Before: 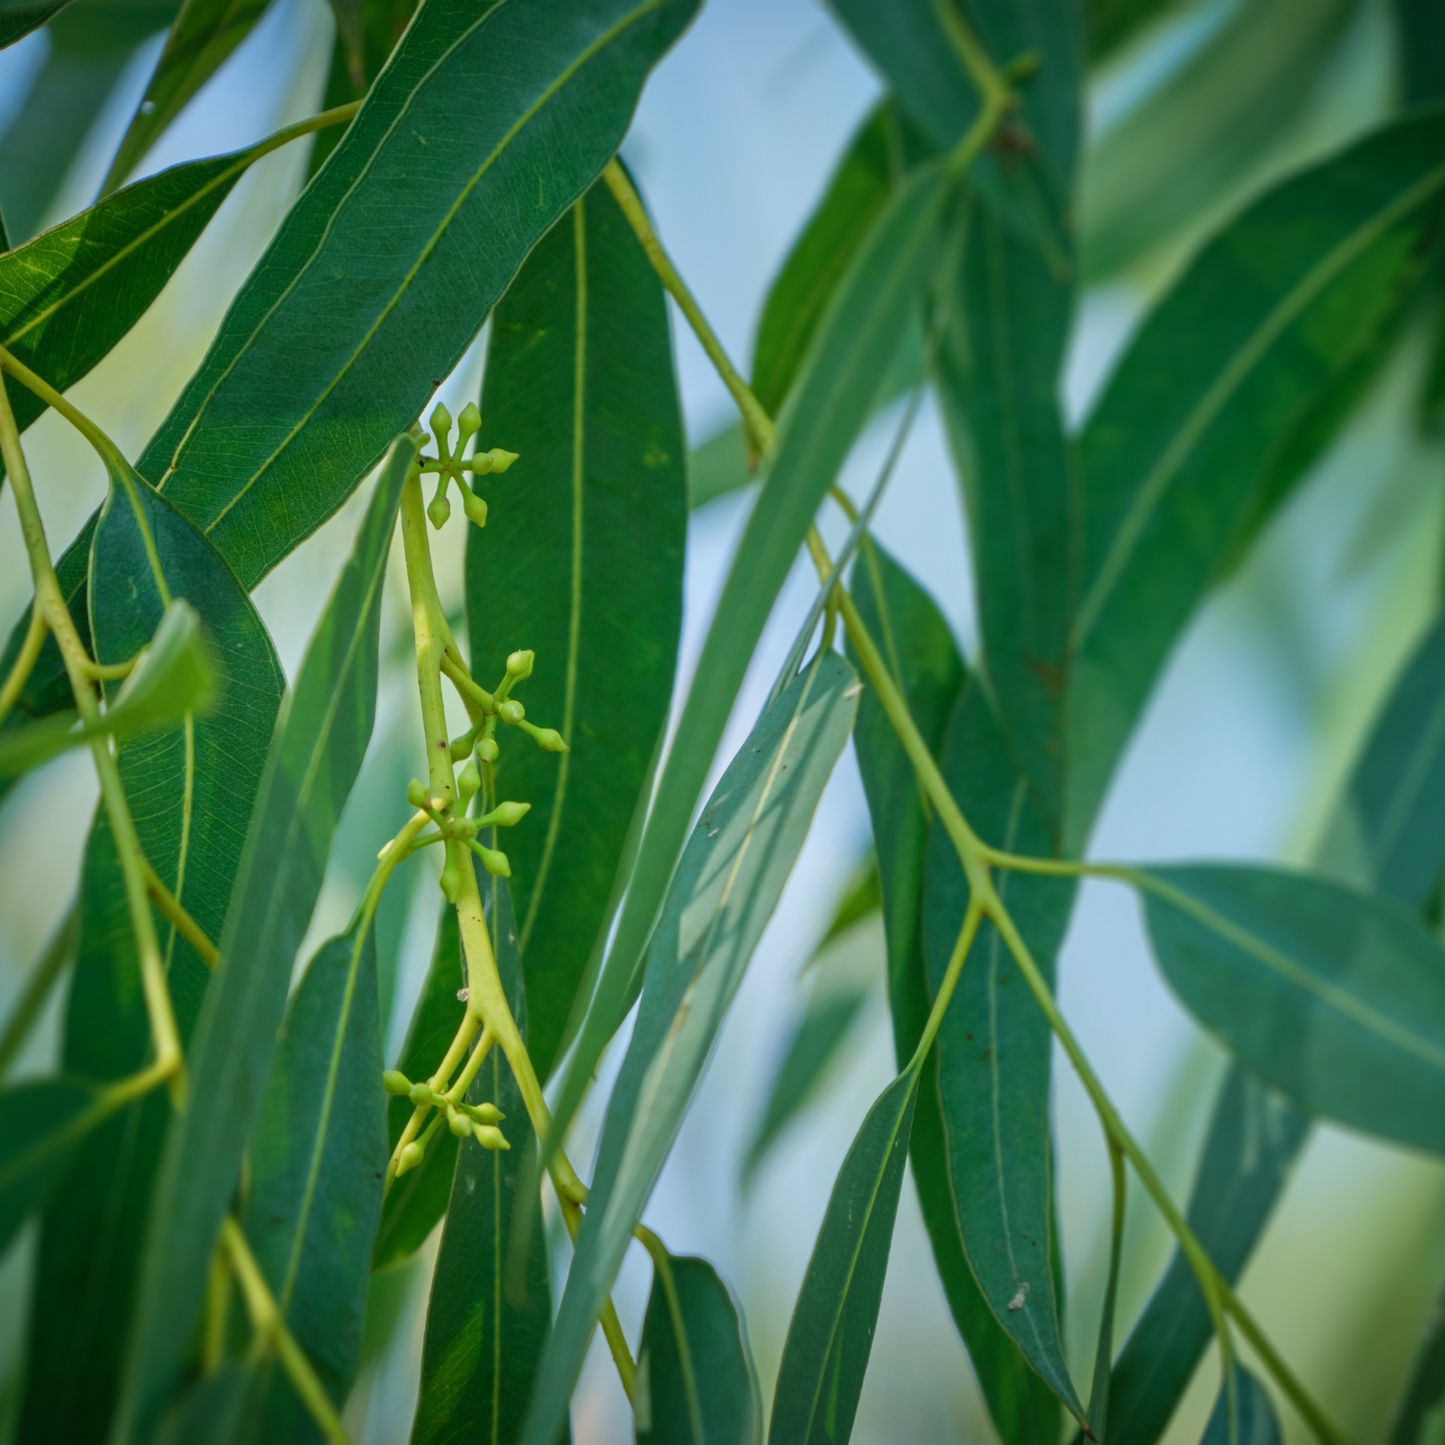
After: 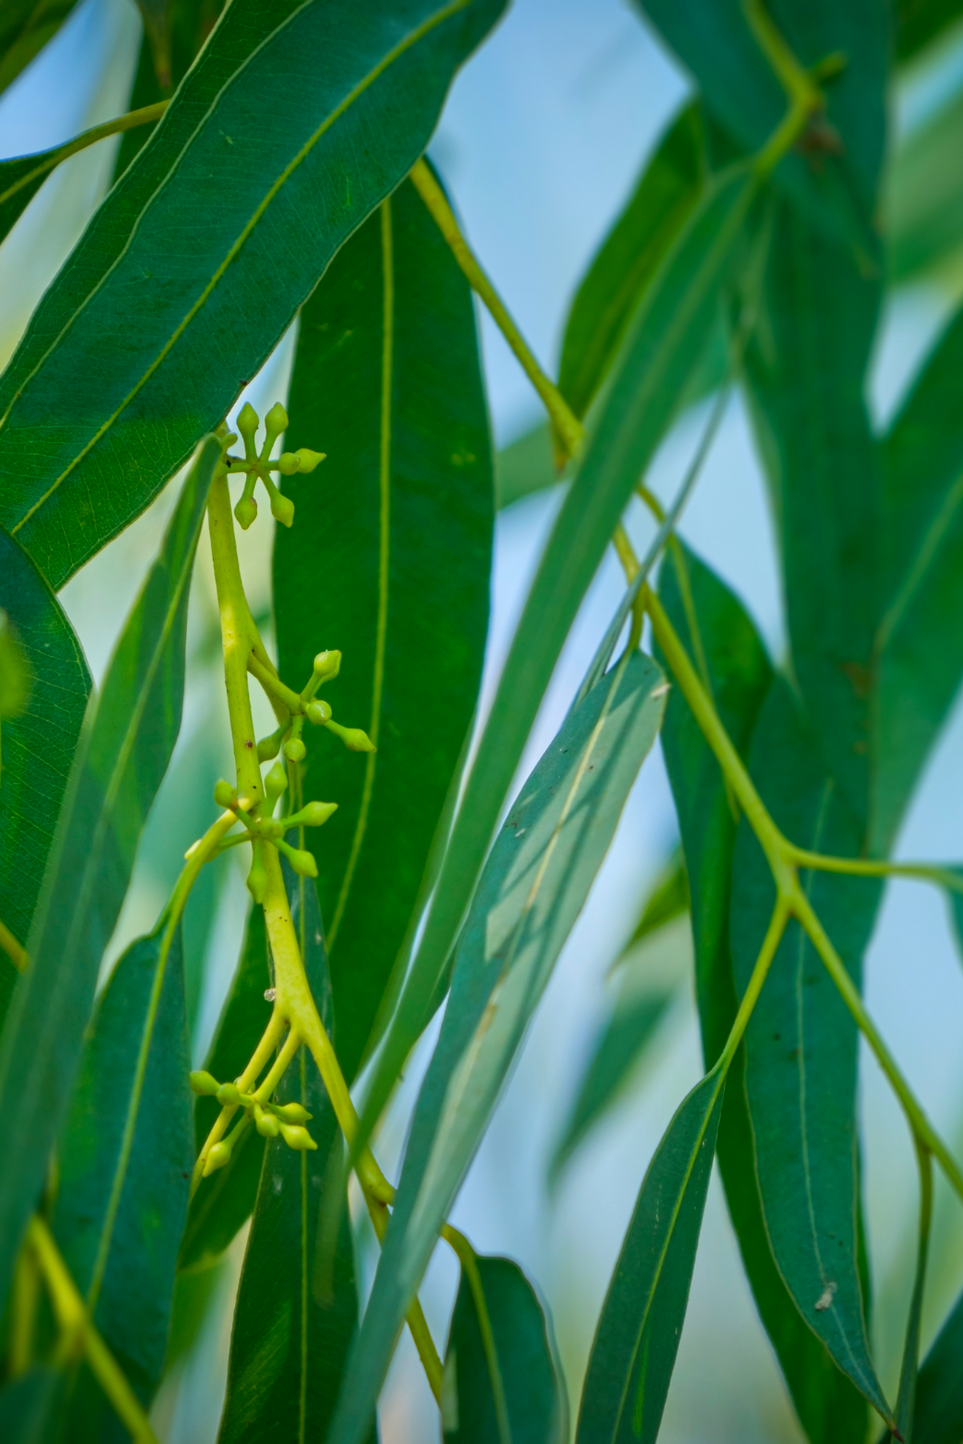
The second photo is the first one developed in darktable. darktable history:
crop and rotate: left 13.409%, right 19.924%
color balance rgb: perceptual saturation grading › global saturation 20%, global vibrance 20%
